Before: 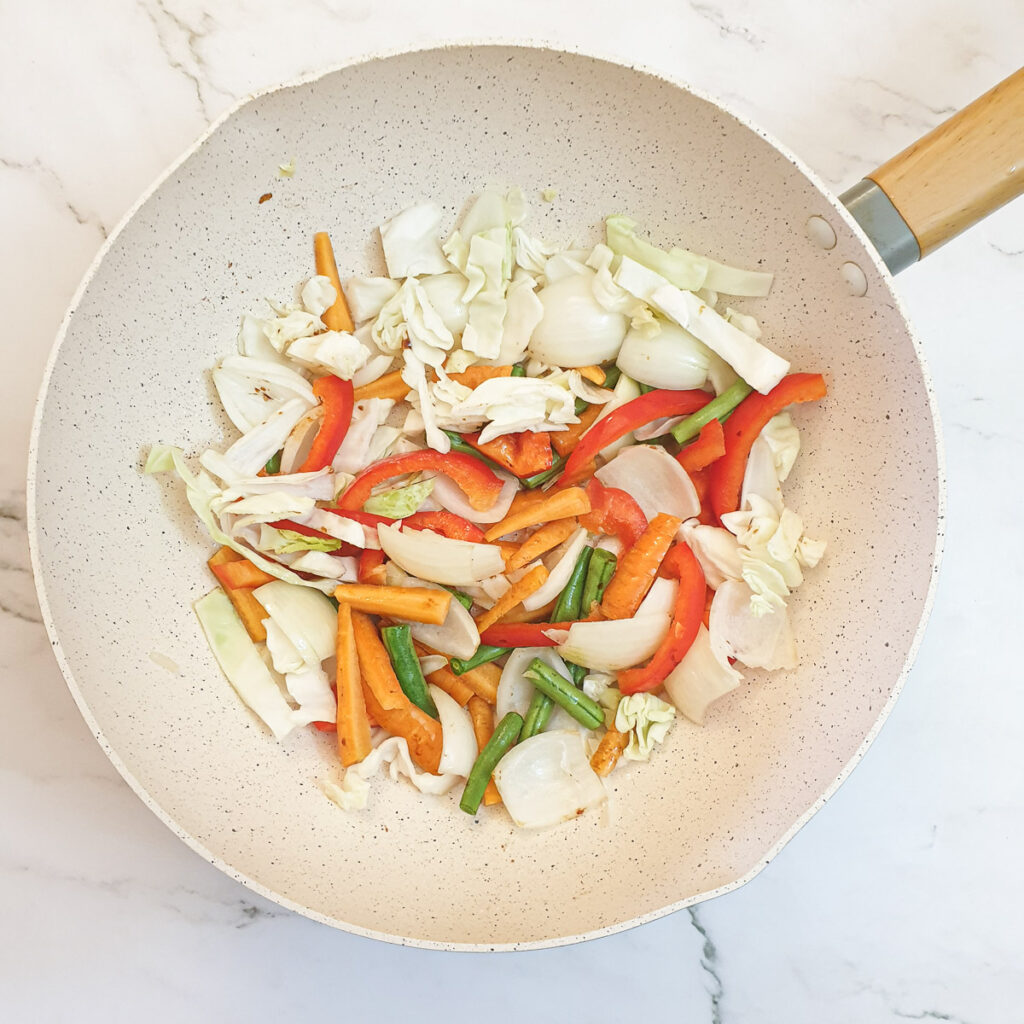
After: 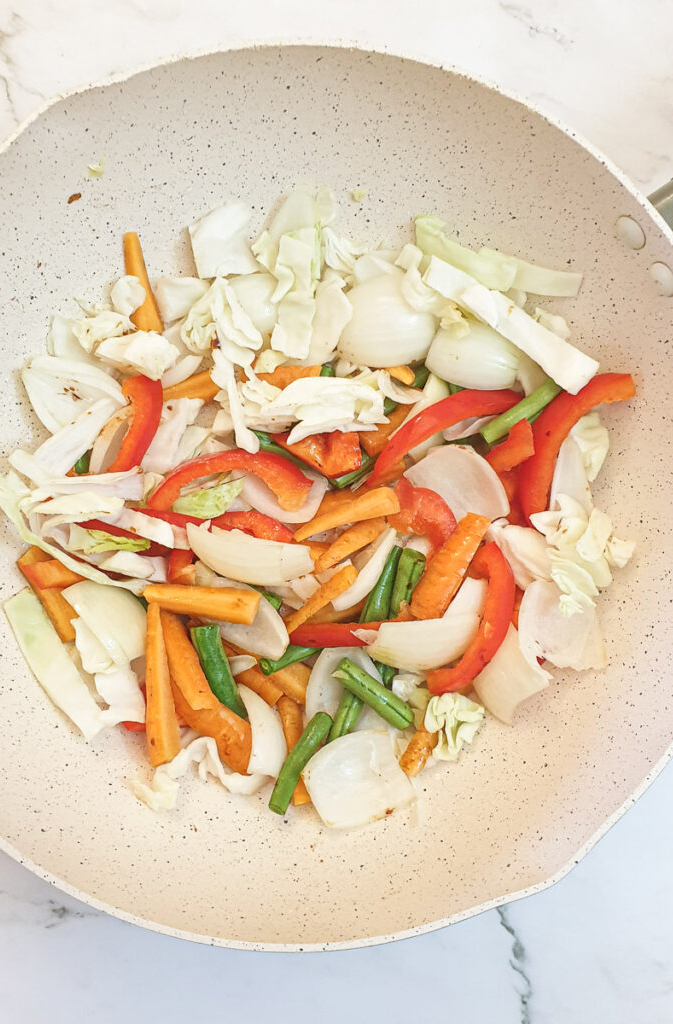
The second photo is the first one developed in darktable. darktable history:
contrast brightness saturation: contrast 0.074
crop and rotate: left 18.724%, right 15.51%
